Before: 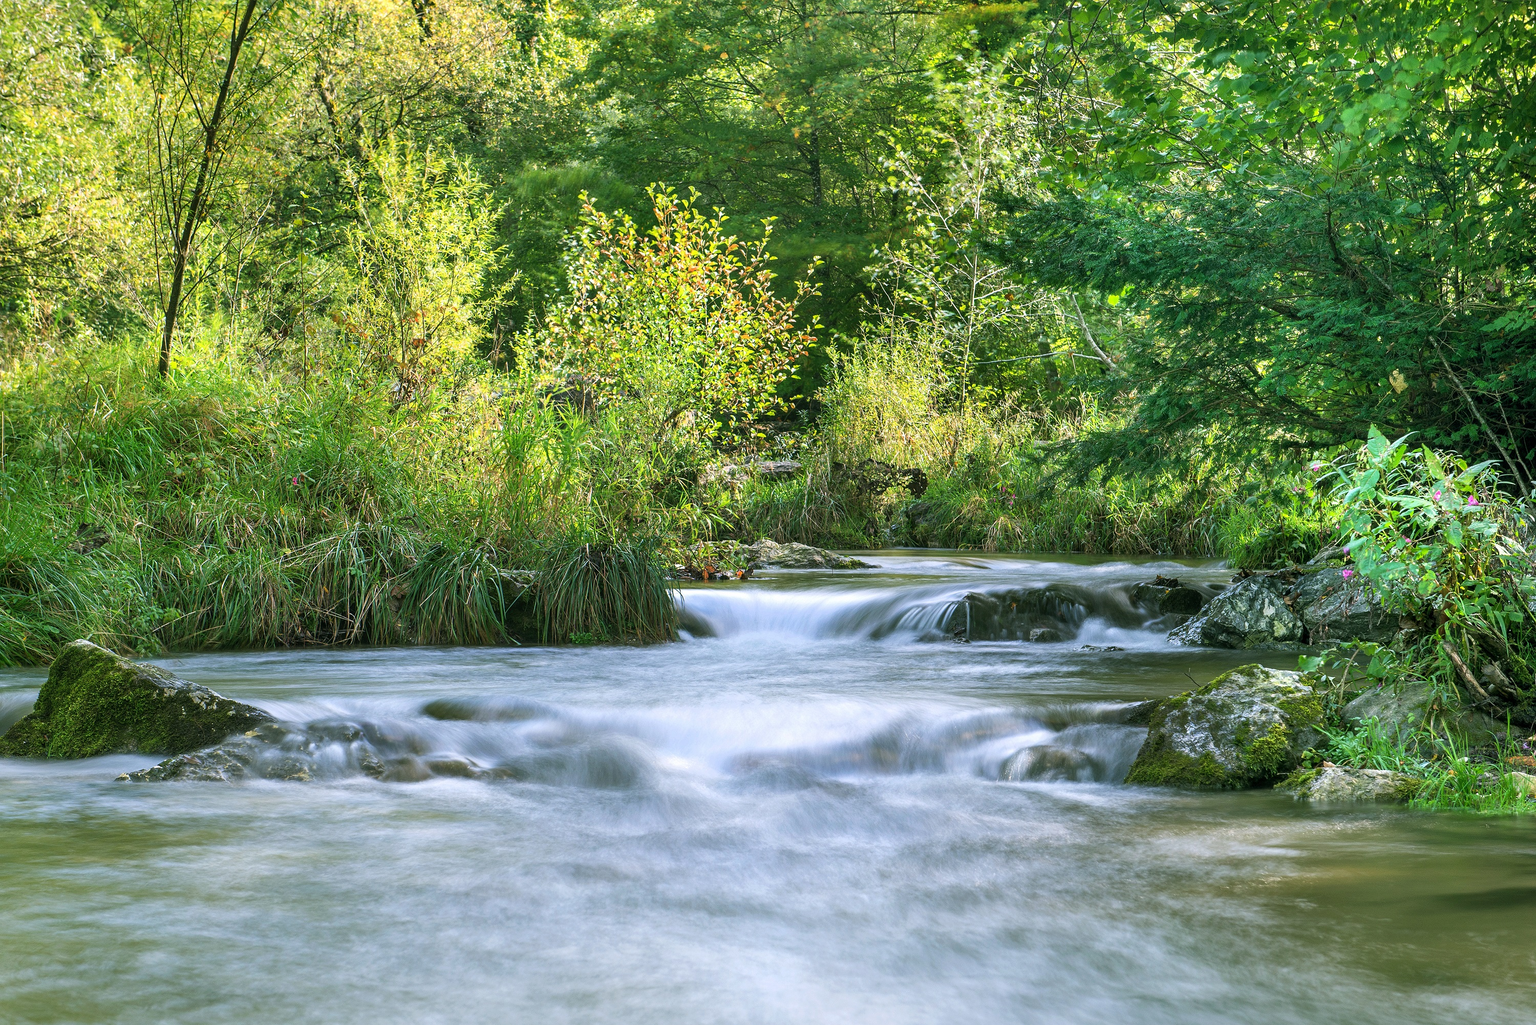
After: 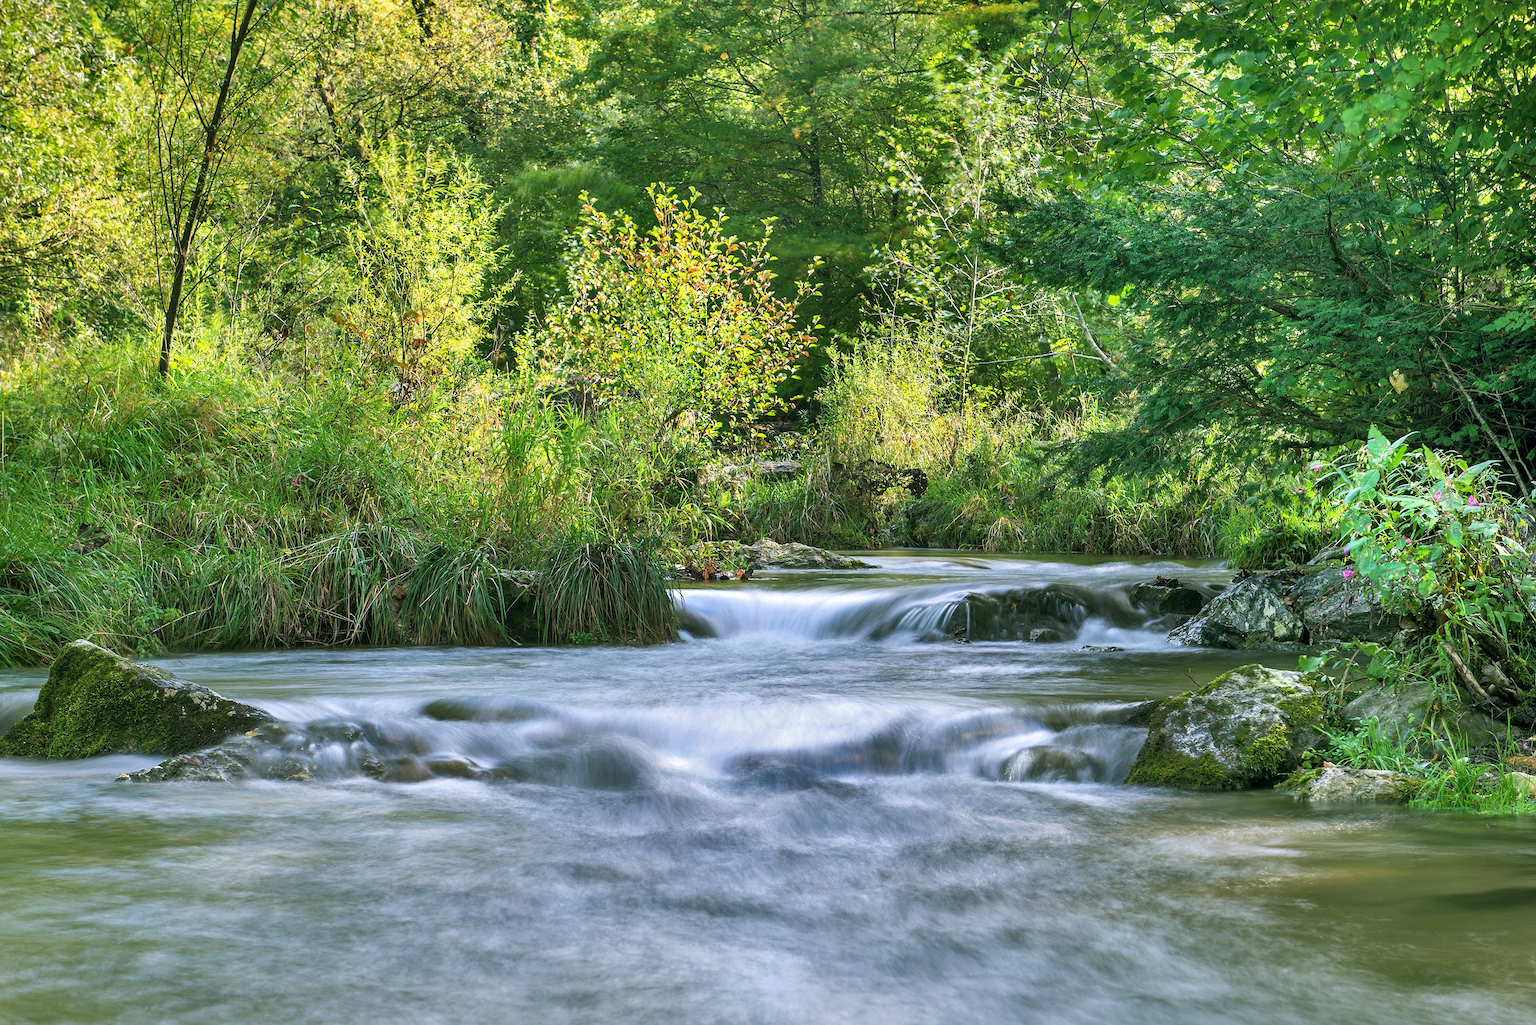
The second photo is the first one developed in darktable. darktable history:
shadows and highlights: radius 109.21, shadows 44.76, highlights -66.96, low approximation 0.01, soften with gaussian
